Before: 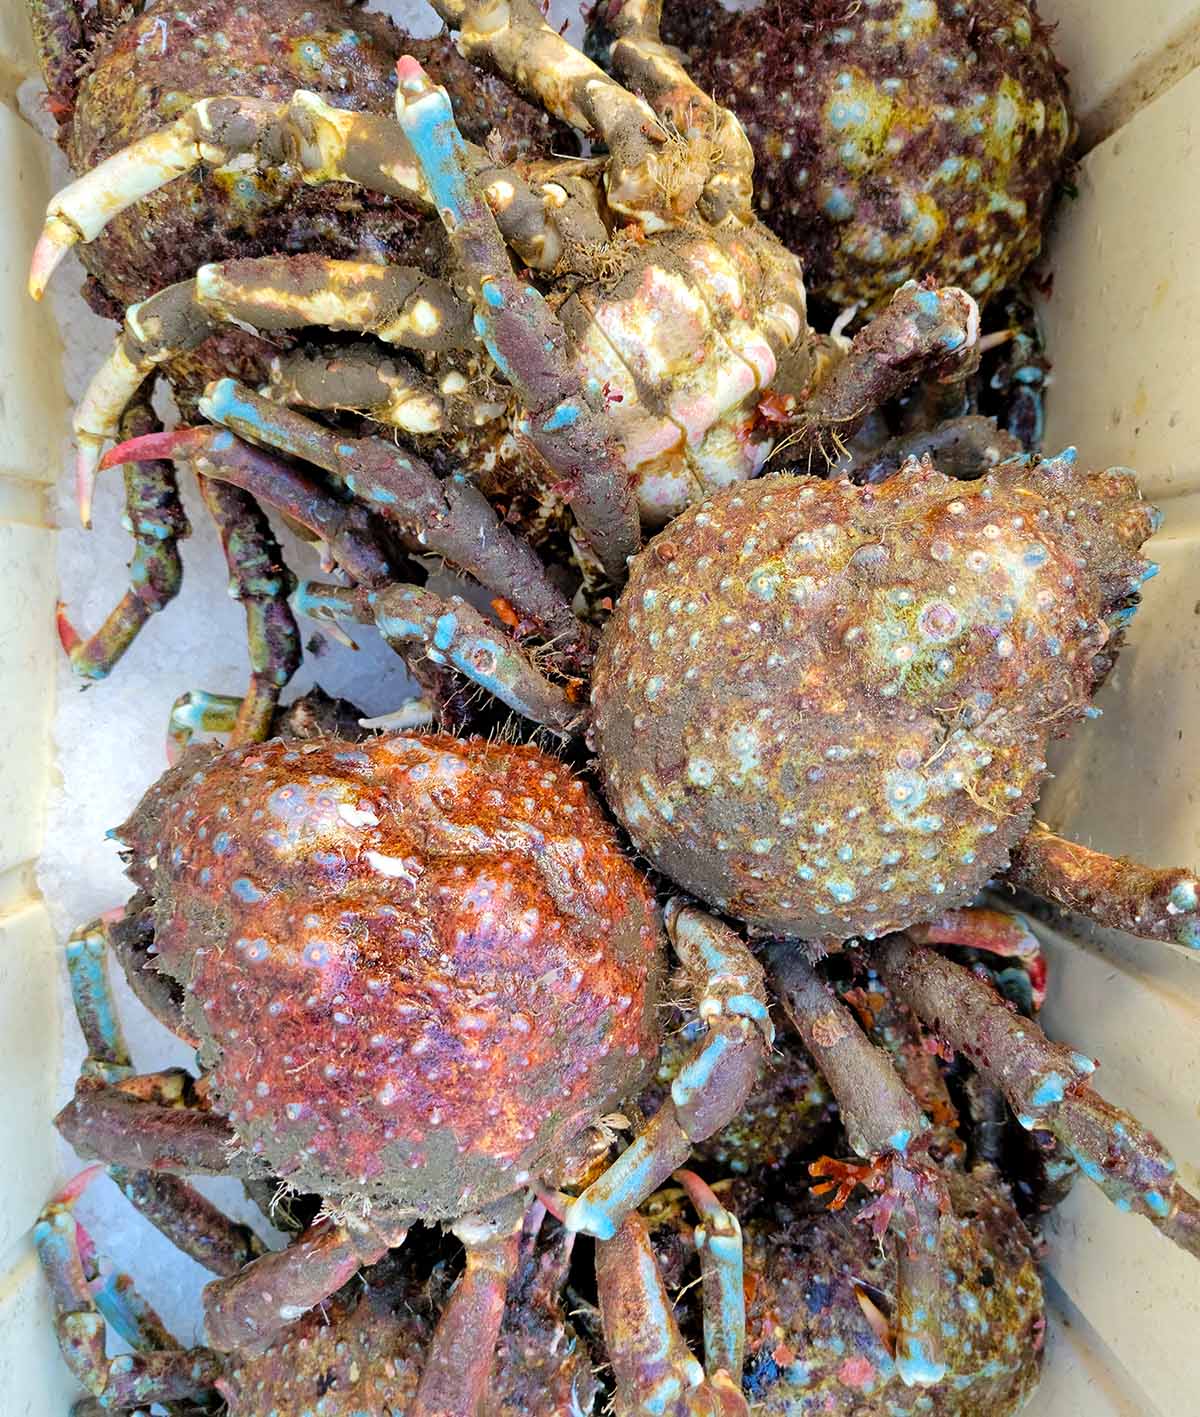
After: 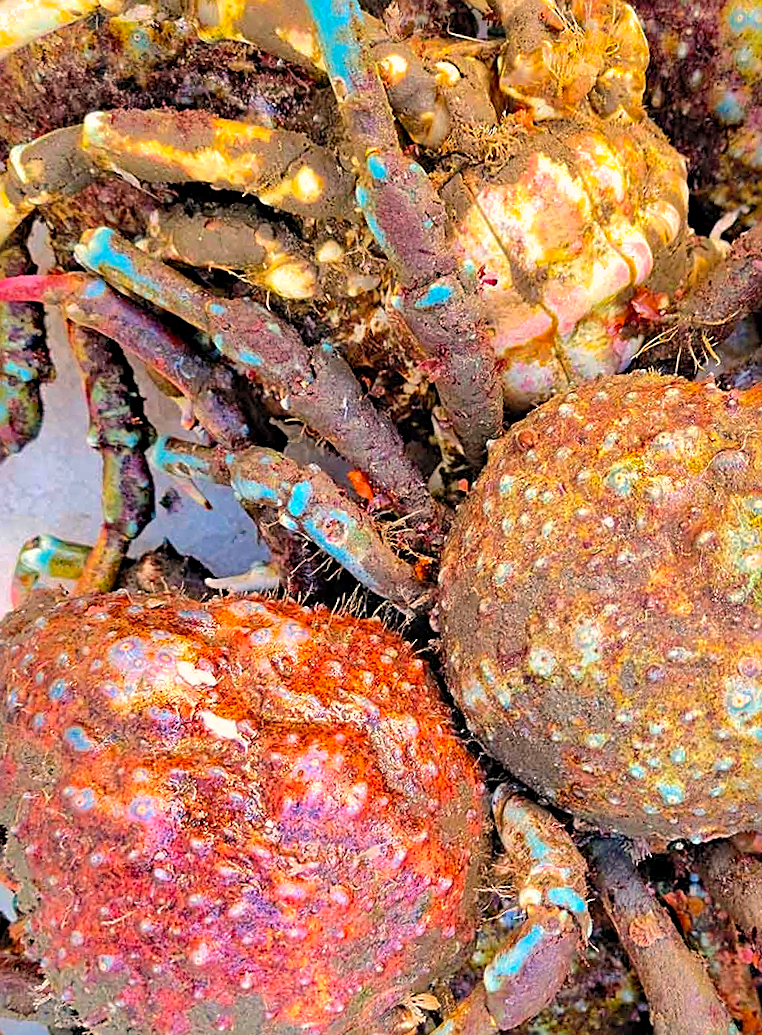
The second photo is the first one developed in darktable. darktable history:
crop: left 16.202%, top 11.208%, right 26.045%, bottom 20.557%
sharpen: on, module defaults
shadows and highlights: shadows 40, highlights -60
rotate and perspective: rotation 5.12°, automatic cropping off
contrast brightness saturation: contrast 0.2, brightness 0.16, saturation 0.22
haze removal: strength 0.29, distance 0.25, compatibility mode true, adaptive false
white balance: red 1.127, blue 0.943
